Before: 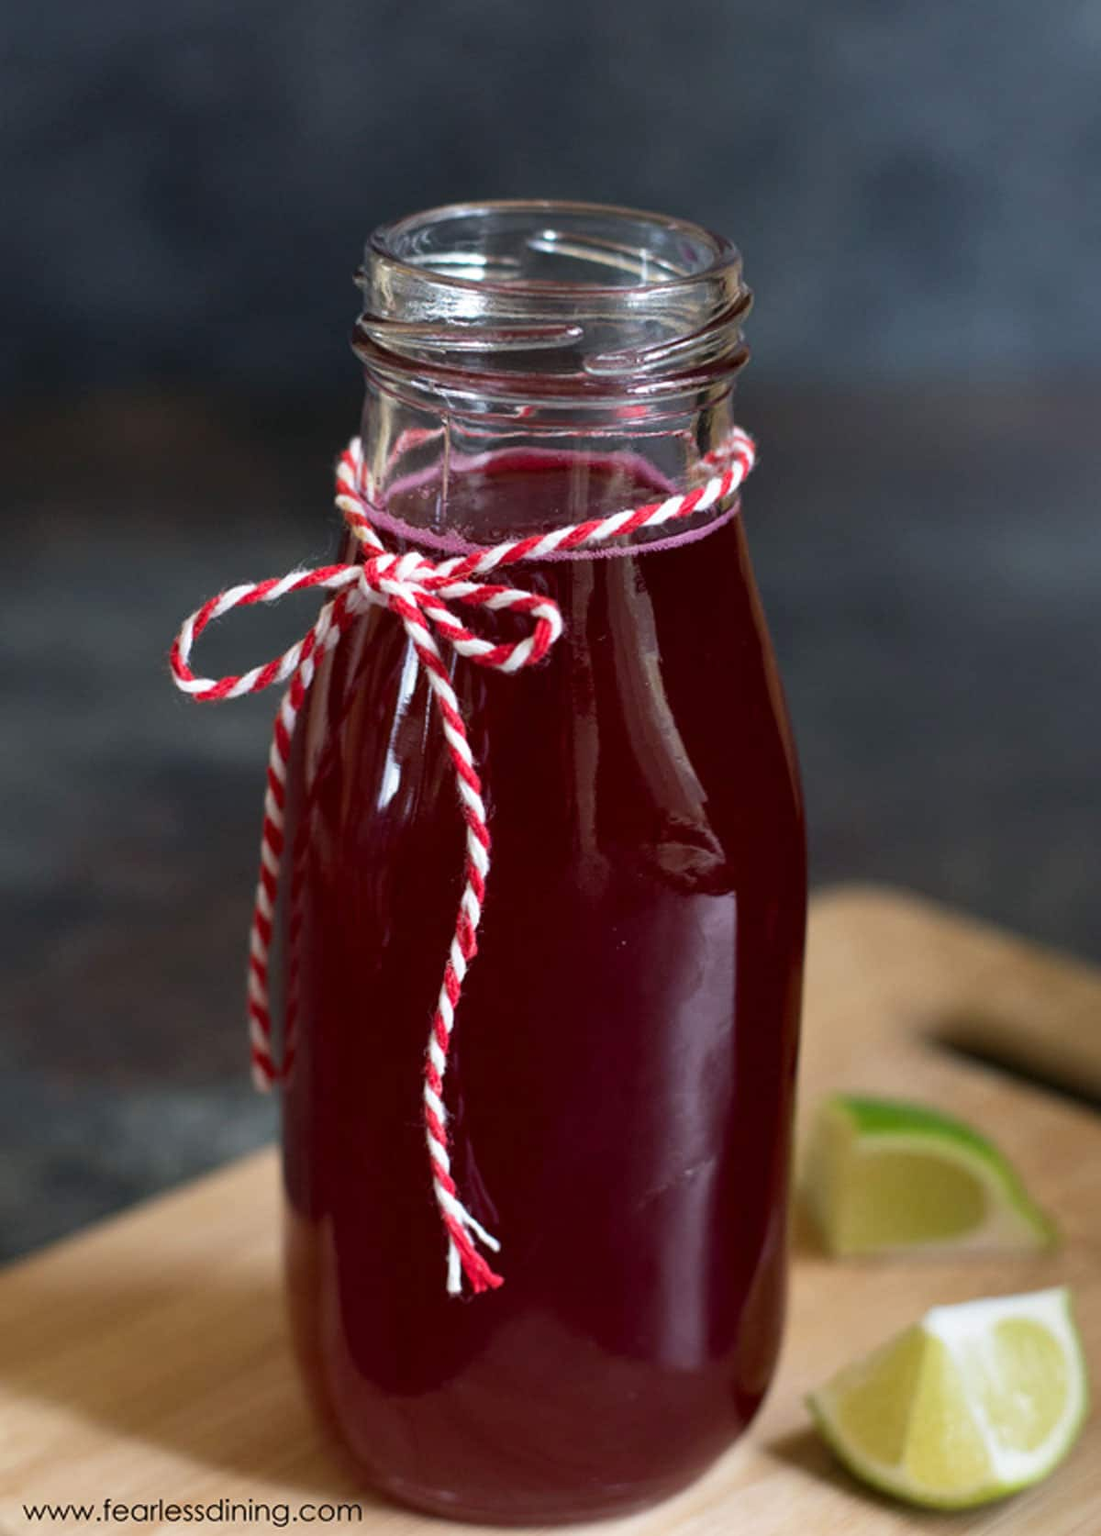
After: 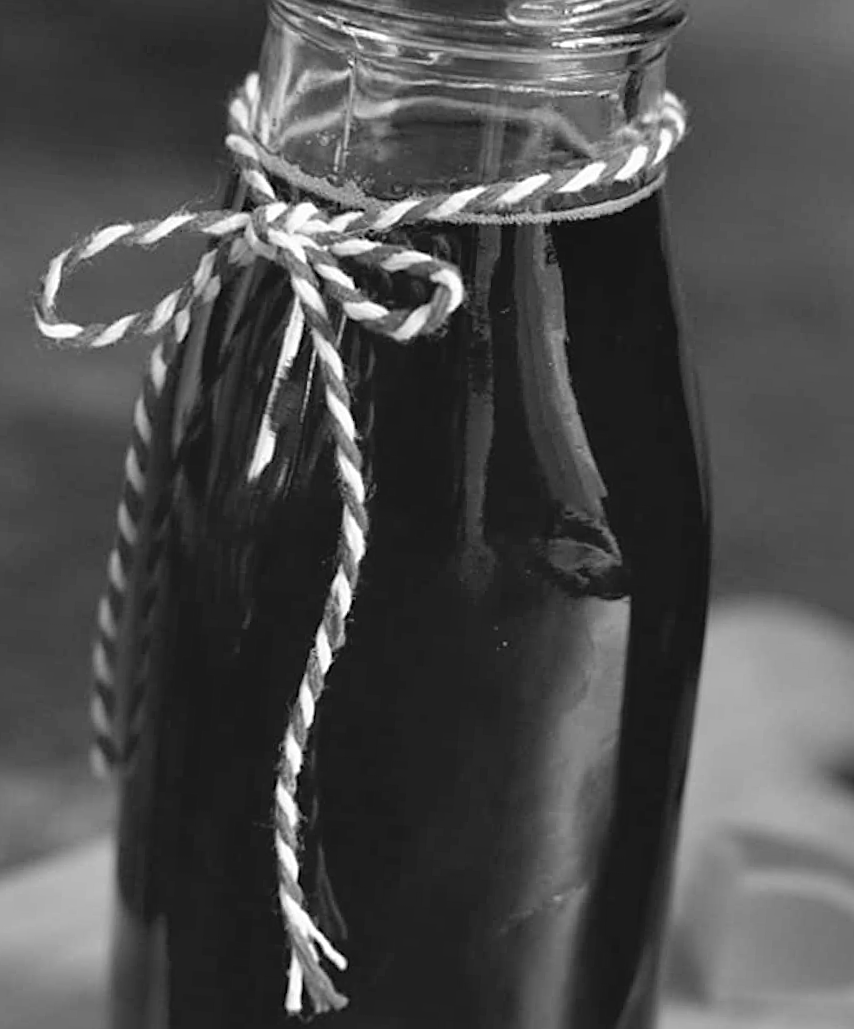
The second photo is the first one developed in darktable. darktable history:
exposure: black level correction 0, compensate highlight preservation false
color calibration: output gray [0.253, 0.26, 0.487, 0], gray › normalize channels true, illuminant as shot in camera, x 0.358, y 0.373, temperature 4628.91 K, gamut compression 0
crop and rotate: angle -4.13°, left 9.86%, top 20.663%, right 11.936%, bottom 11.812%
sharpen: on, module defaults
contrast brightness saturation: brightness 0.147
